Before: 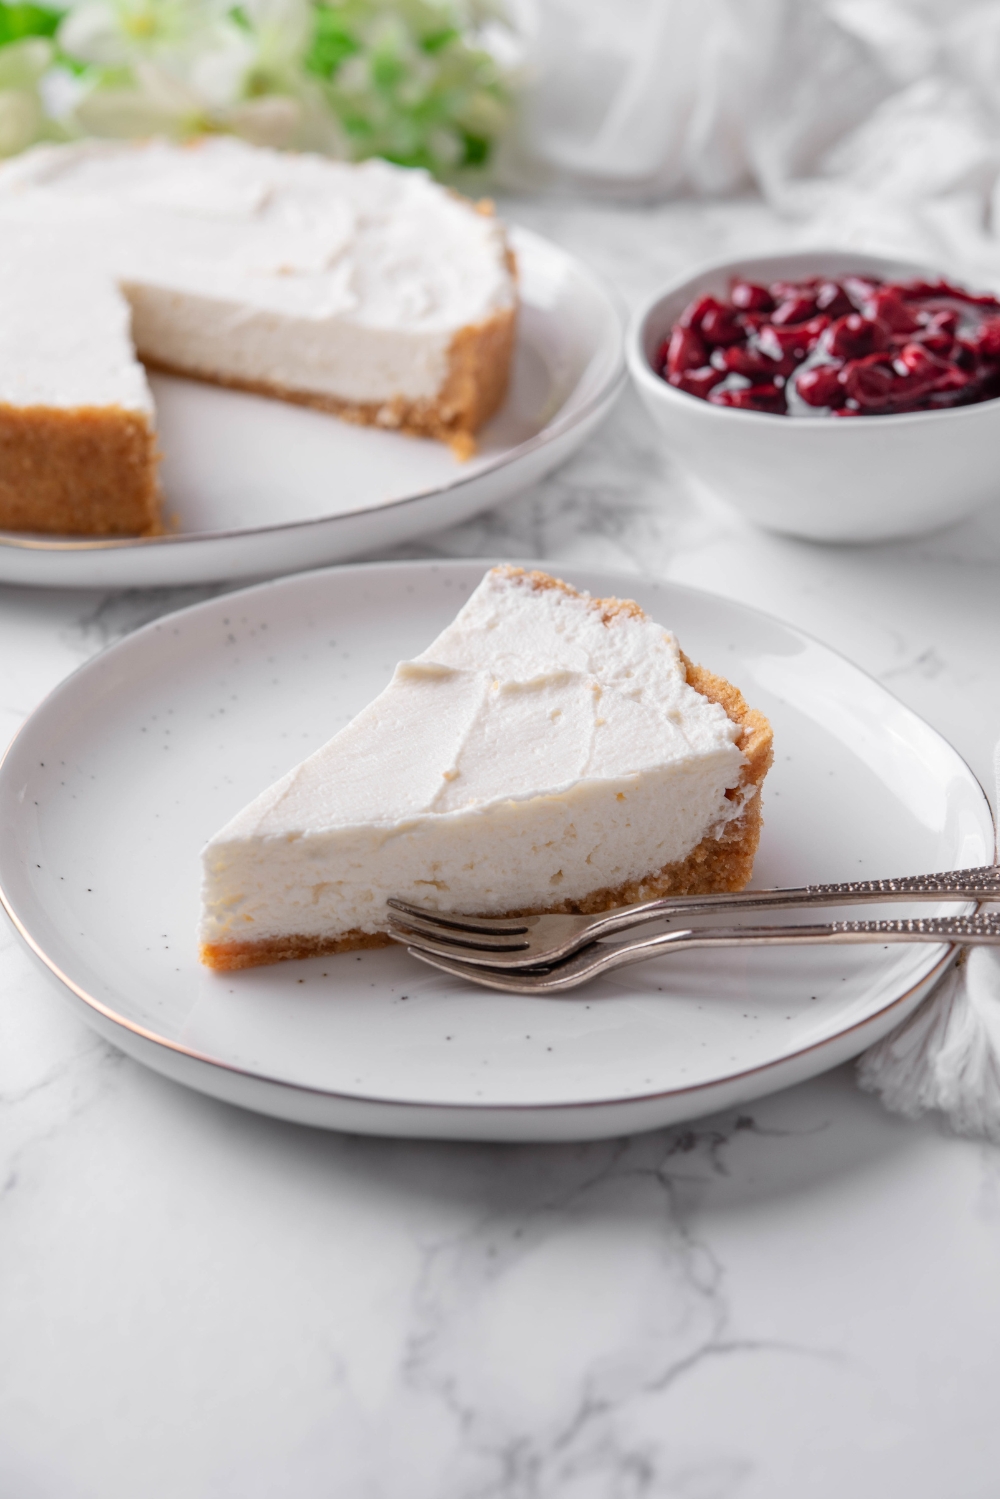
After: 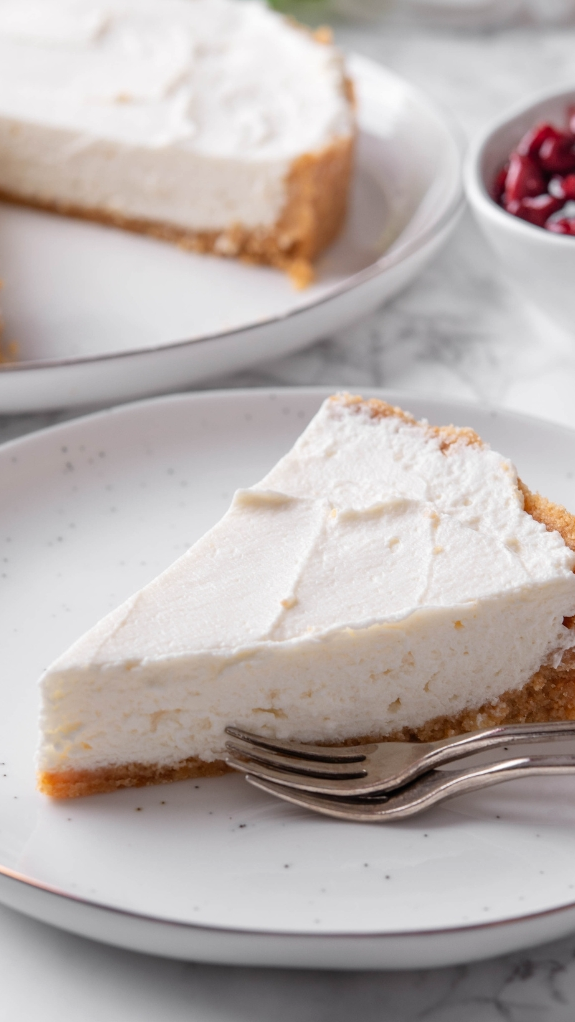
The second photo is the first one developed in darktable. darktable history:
levels: levels [0, 0.492, 0.984]
crop: left 16.241%, top 11.474%, right 26.211%, bottom 20.377%
